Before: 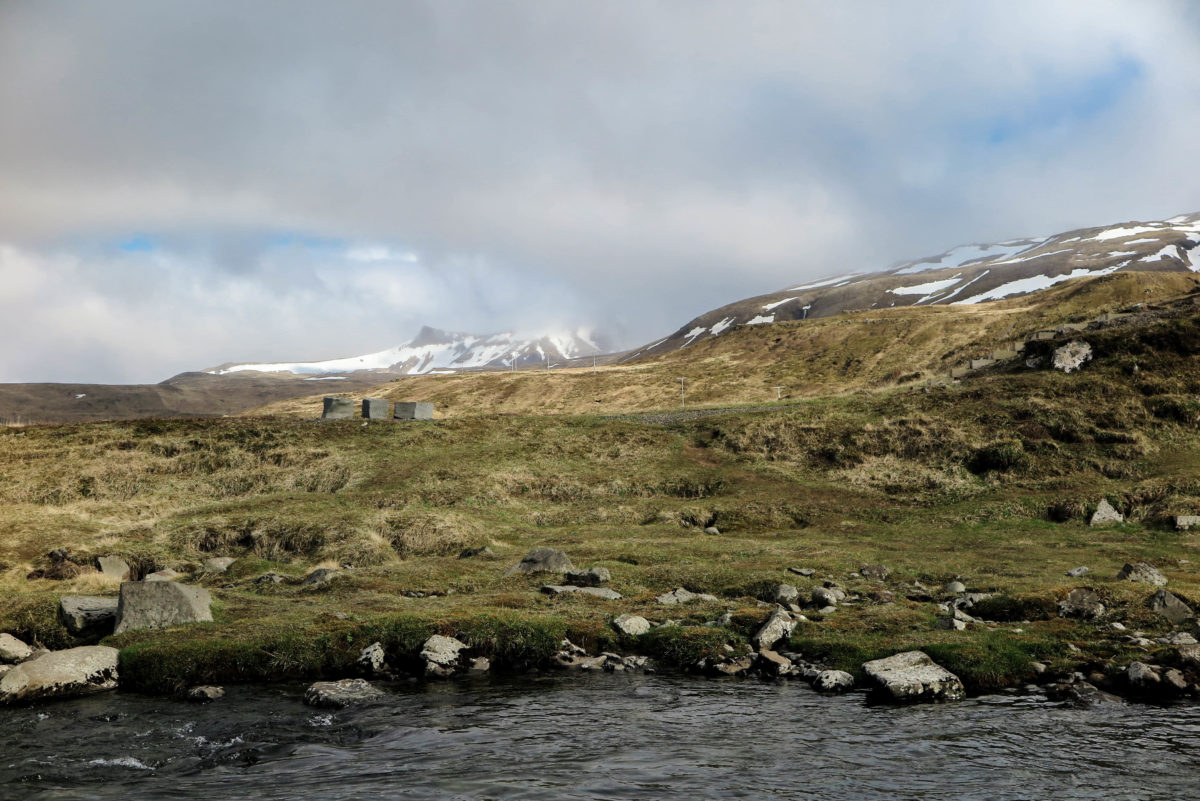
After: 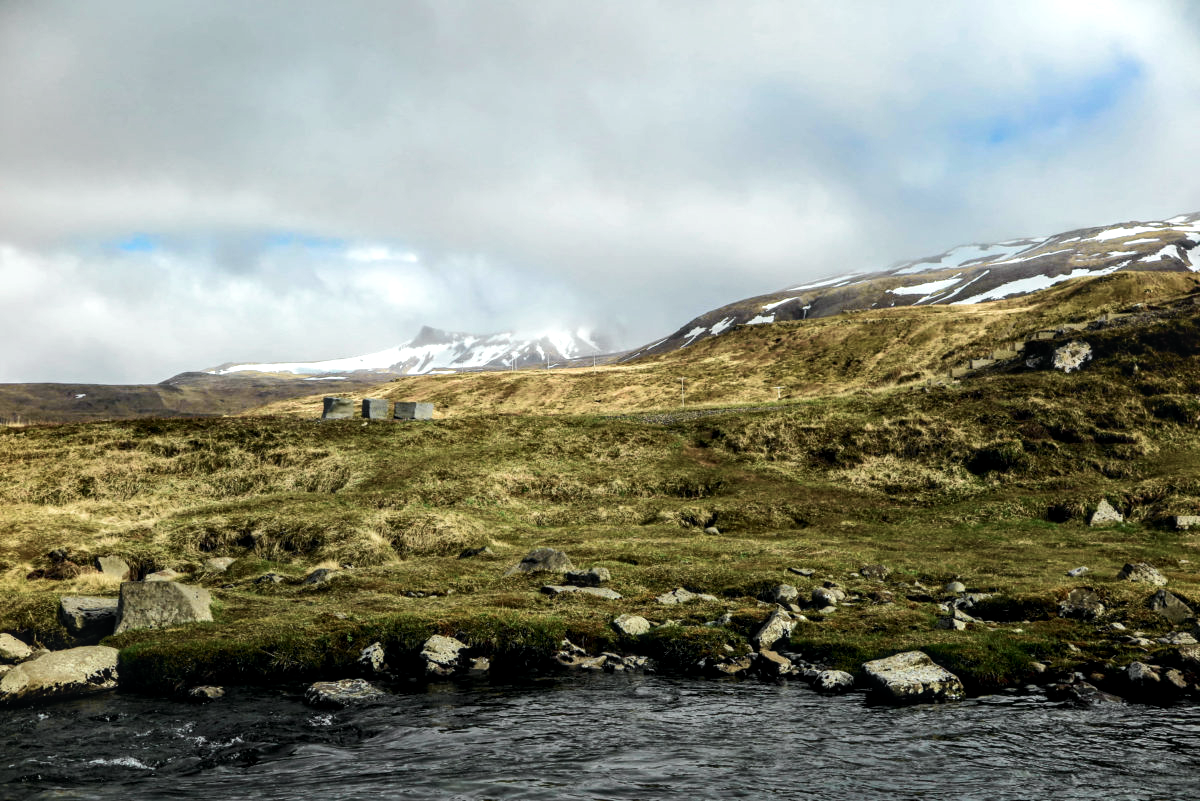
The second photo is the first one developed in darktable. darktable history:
white balance: red 0.978, blue 0.999
velvia: on, module defaults
tone curve: curves: ch0 [(0, 0.015) (0.037, 0.032) (0.131, 0.113) (0.275, 0.26) (0.497, 0.505) (0.617, 0.643) (0.704, 0.735) (0.813, 0.842) (0.911, 0.931) (0.997, 1)]; ch1 [(0, 0) (0.301, 0.3) (0.444, 0.438) (0.493, 0.494) (0.501, 0.5) (0.534, 0.543) (0.582, 0.605) (0.658, 0.687) (0.746, 0.79) (1, 1)]; ch2 [(0, 0) (0.246, 0.234) (0.36, 0.356) (0.415, 0.426) (0.476, 0.492) (0.502, 0.499) (0.525, 0.517) (0.533, 0.534) (0.586, 0.598) (0.634, 0.643) (0.706, 0.717) (0.853, 0.83) (1, 0.951)], color space Lab, independent channels, preserve colors none
tone equalizer: -8 EV -0.417 EV, -7 EV -0.389 EV, -6 EV -0.333 EV, -5 EV -0.222 EV, -3 EV 0.222 EV, -2 EV 0.333 EV, -1 EV 0.389 EV, +0 EV 0.417 EV, edges refinement/feathering 500, mask exposure compensation -1.57 EV, preserve details no
local contrast: on, module defaults
